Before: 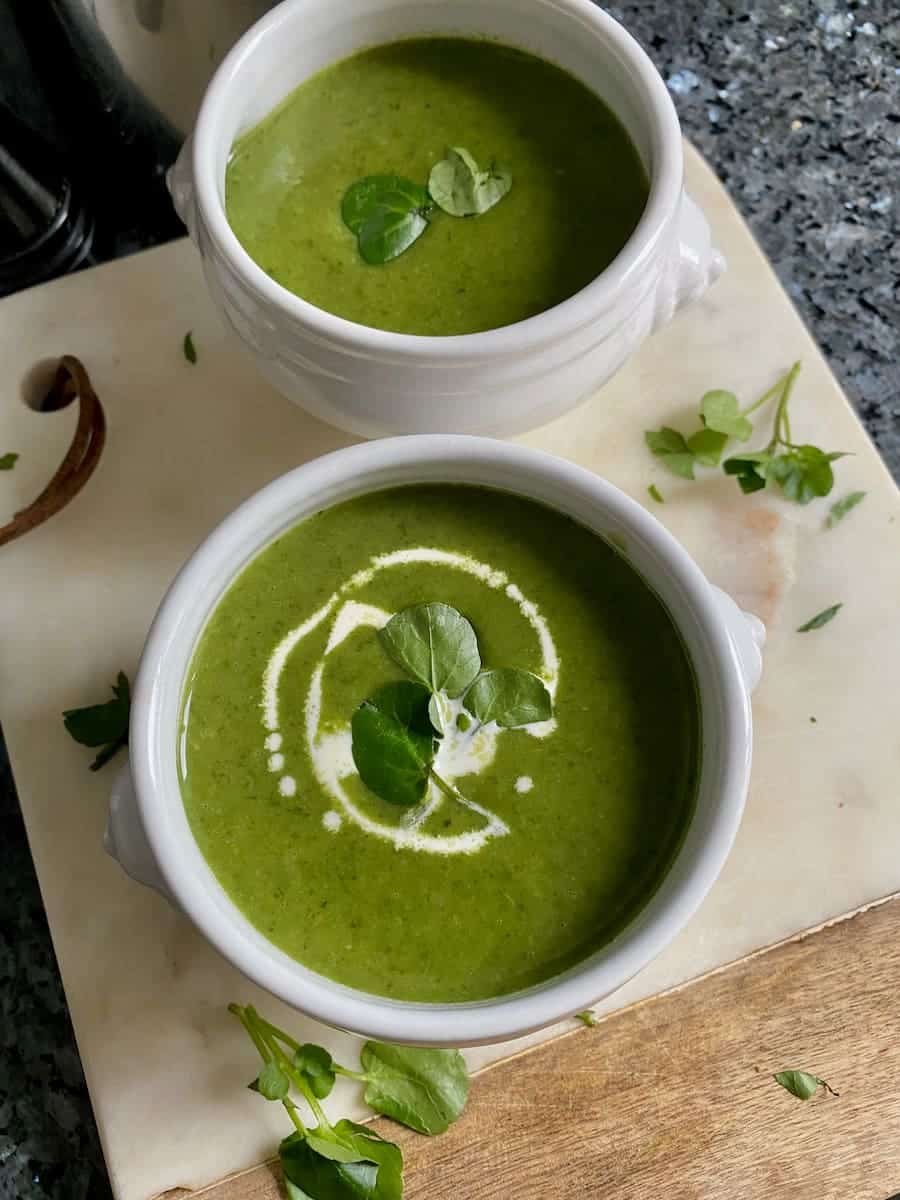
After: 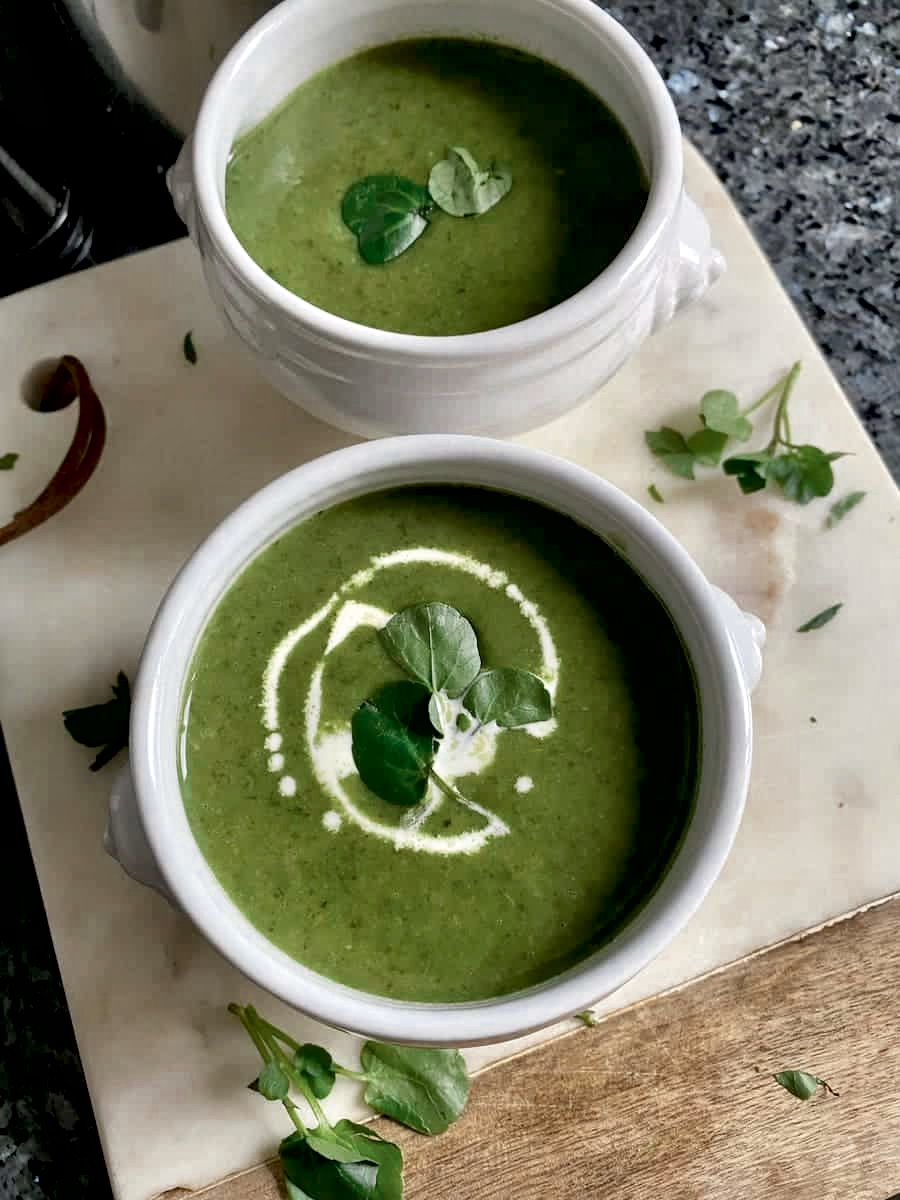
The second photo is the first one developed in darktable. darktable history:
color zones: curves: ch0 [(0, 0.5) (0.125, 0.4) (0.25, 0.5) (0.375, 0.4) (0.5, 0.4) (0.625, 0.35) (0.75, 0.35) (0.875, 0.5)]; ch1 [(0, 0.35) (0.125, 0.45) (0.25, 0.35) (0.375, 0.35) (0.5, 0.35) (0.625, 0.35) (0.75, 0.45) (0.875, 0.35)]; ch2 [(0, 0.6) (0.125, 0.5) (0.25, 0.5) (0.375, 0.6) (0.5, 0.6) (0.625, 0.5) (0.75, 0.5) (0.875, 0.5)]
local contrast: mode bilateral grid, contrast 25, coarseness 60, detail 151%, midtone range 0.2
exposure: black level correction 0.007, exposure 0.093 EV, compensate highlight preservation false
